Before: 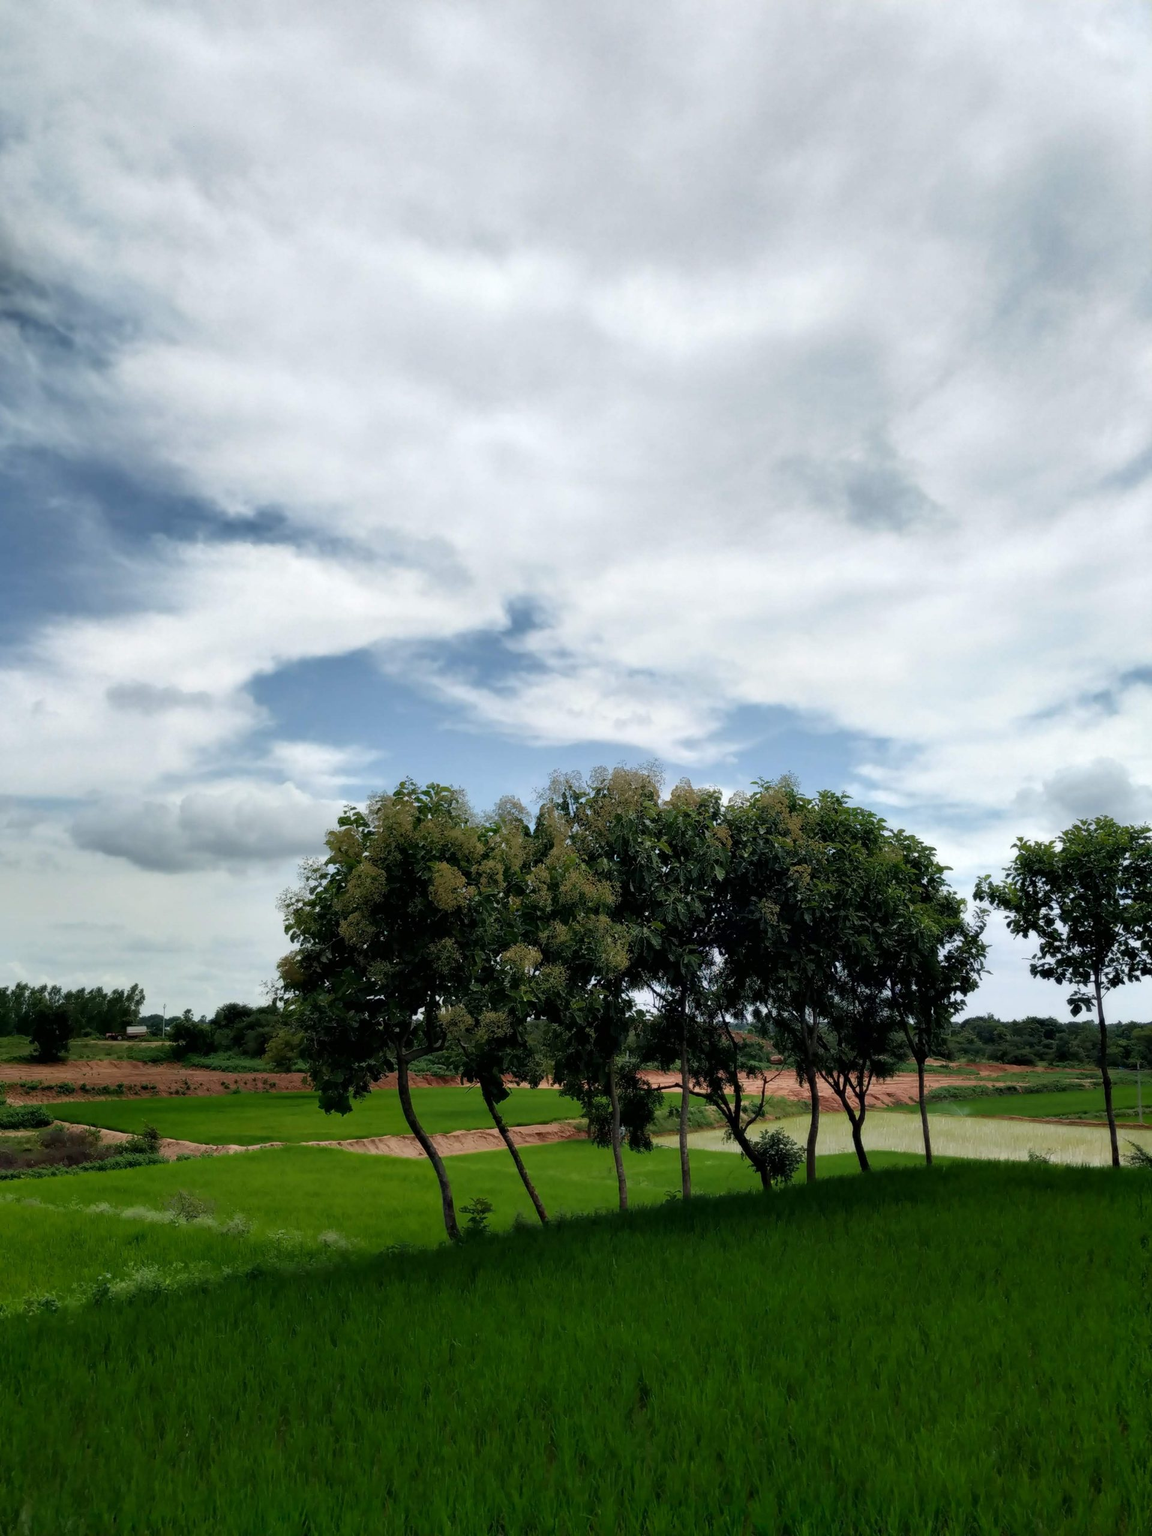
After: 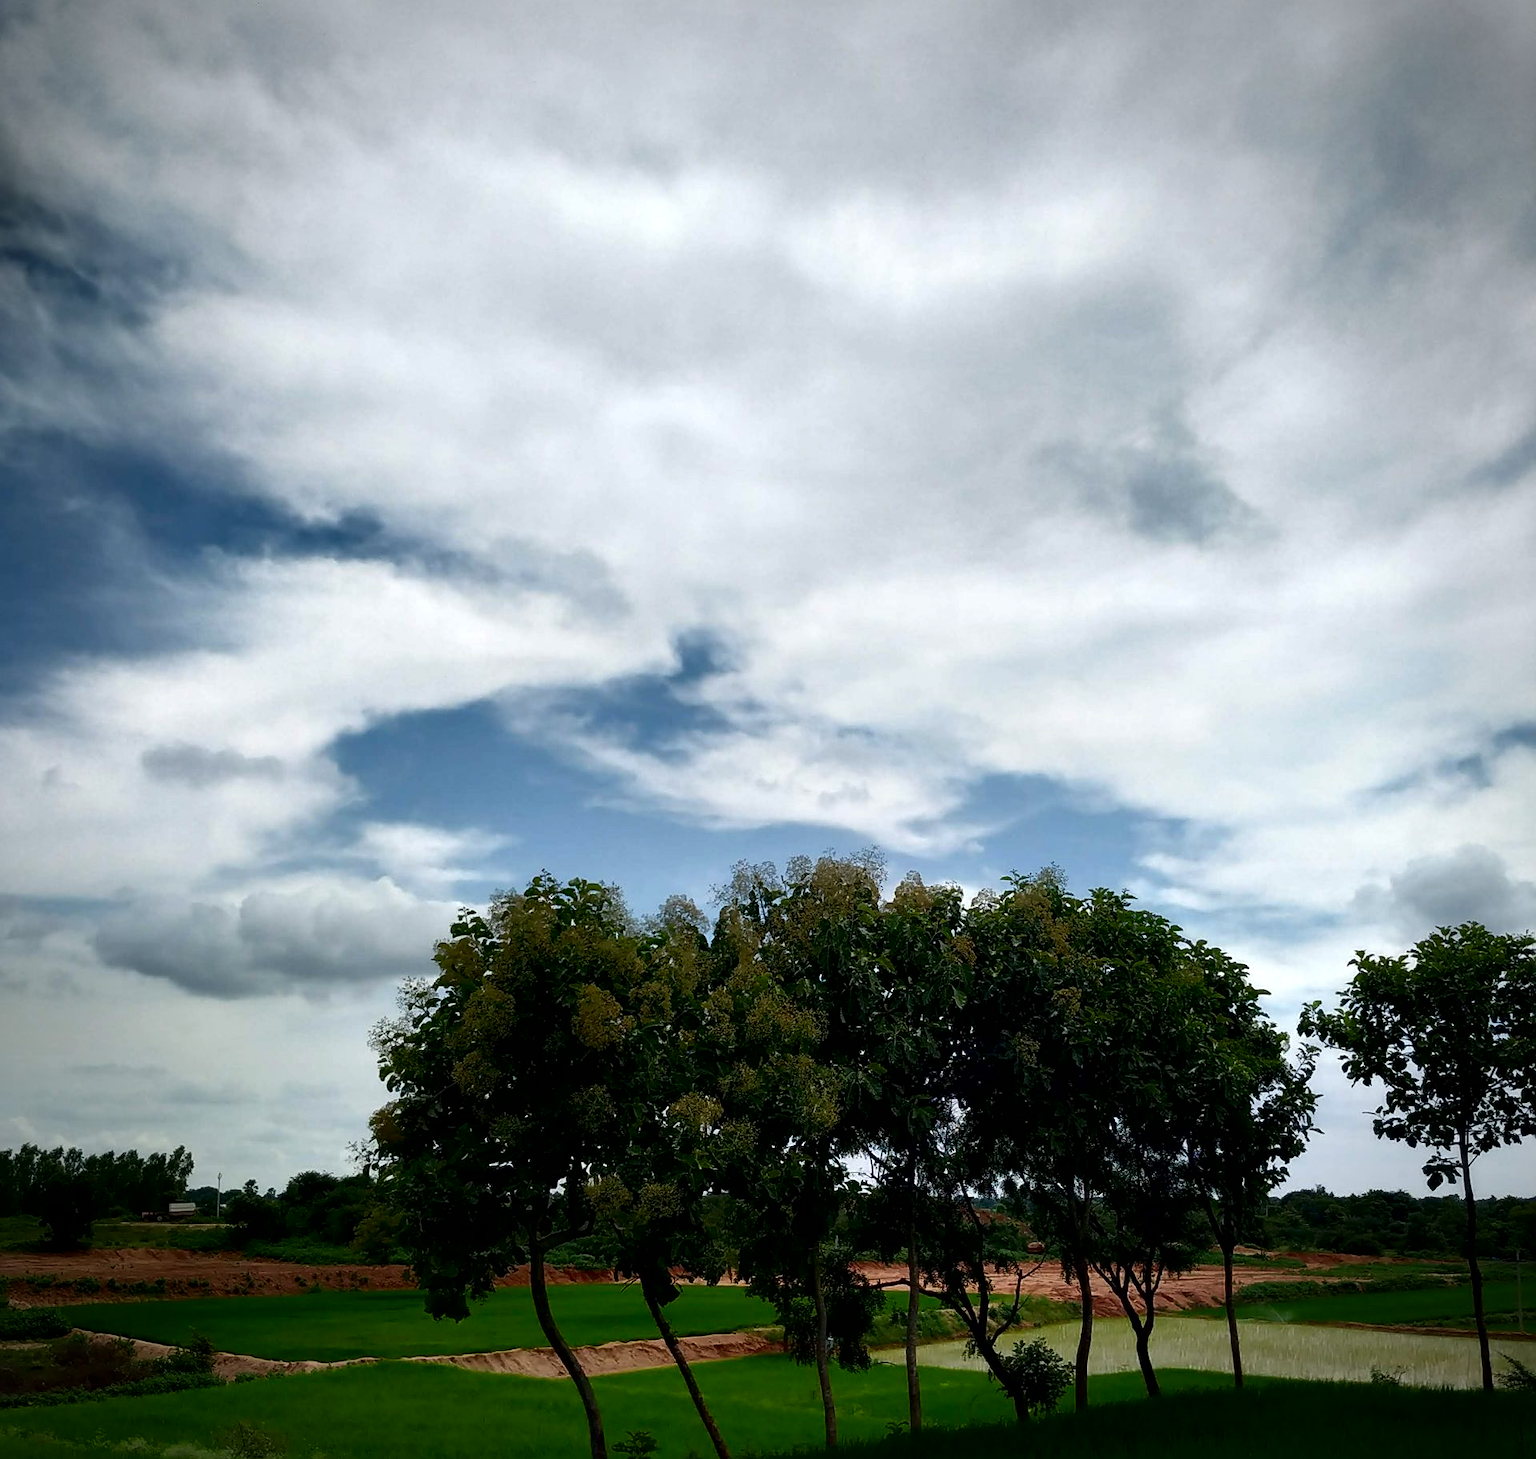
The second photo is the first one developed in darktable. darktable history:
vignetting: brightness -0.587, saturation -0.12
crop and rotate: top 8.111%, bottom 20.613%
exposure: exposure 0.075 EV, compensate exposure bias true, compensate highlight preservation false
contrast brightness saturation: contrast 0.101, brightness -0.259, saturation 0.138
sharpen: on, module defaults
